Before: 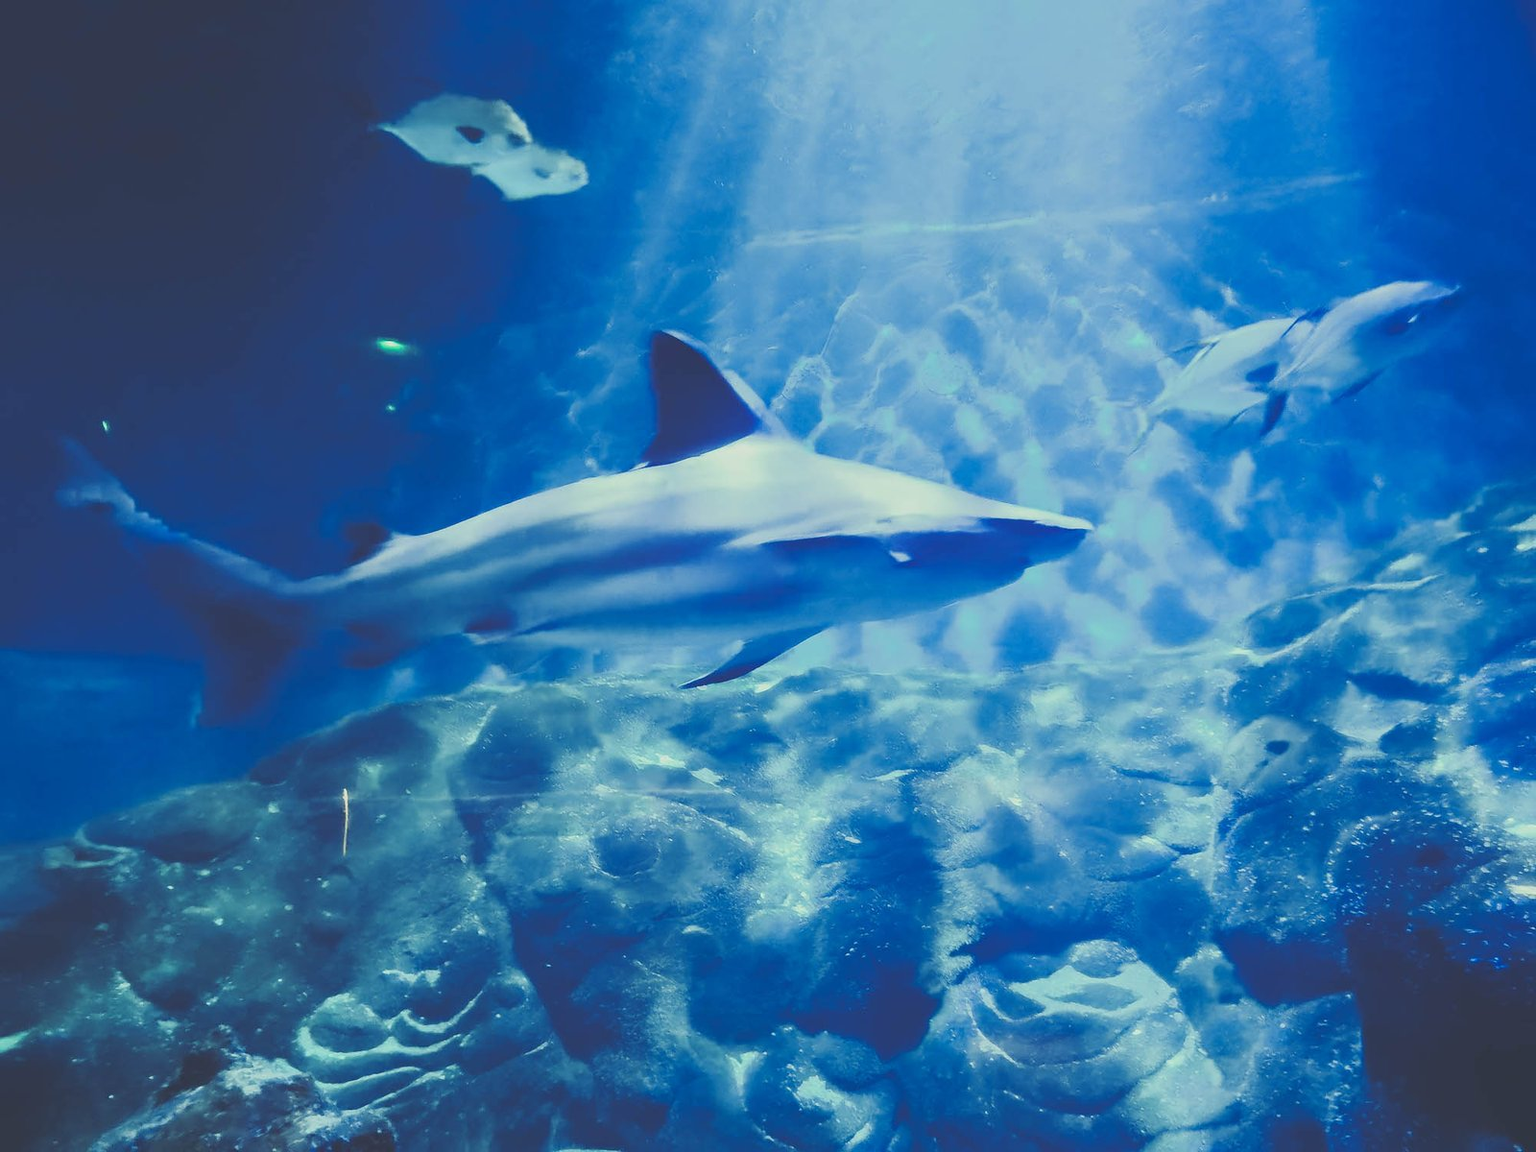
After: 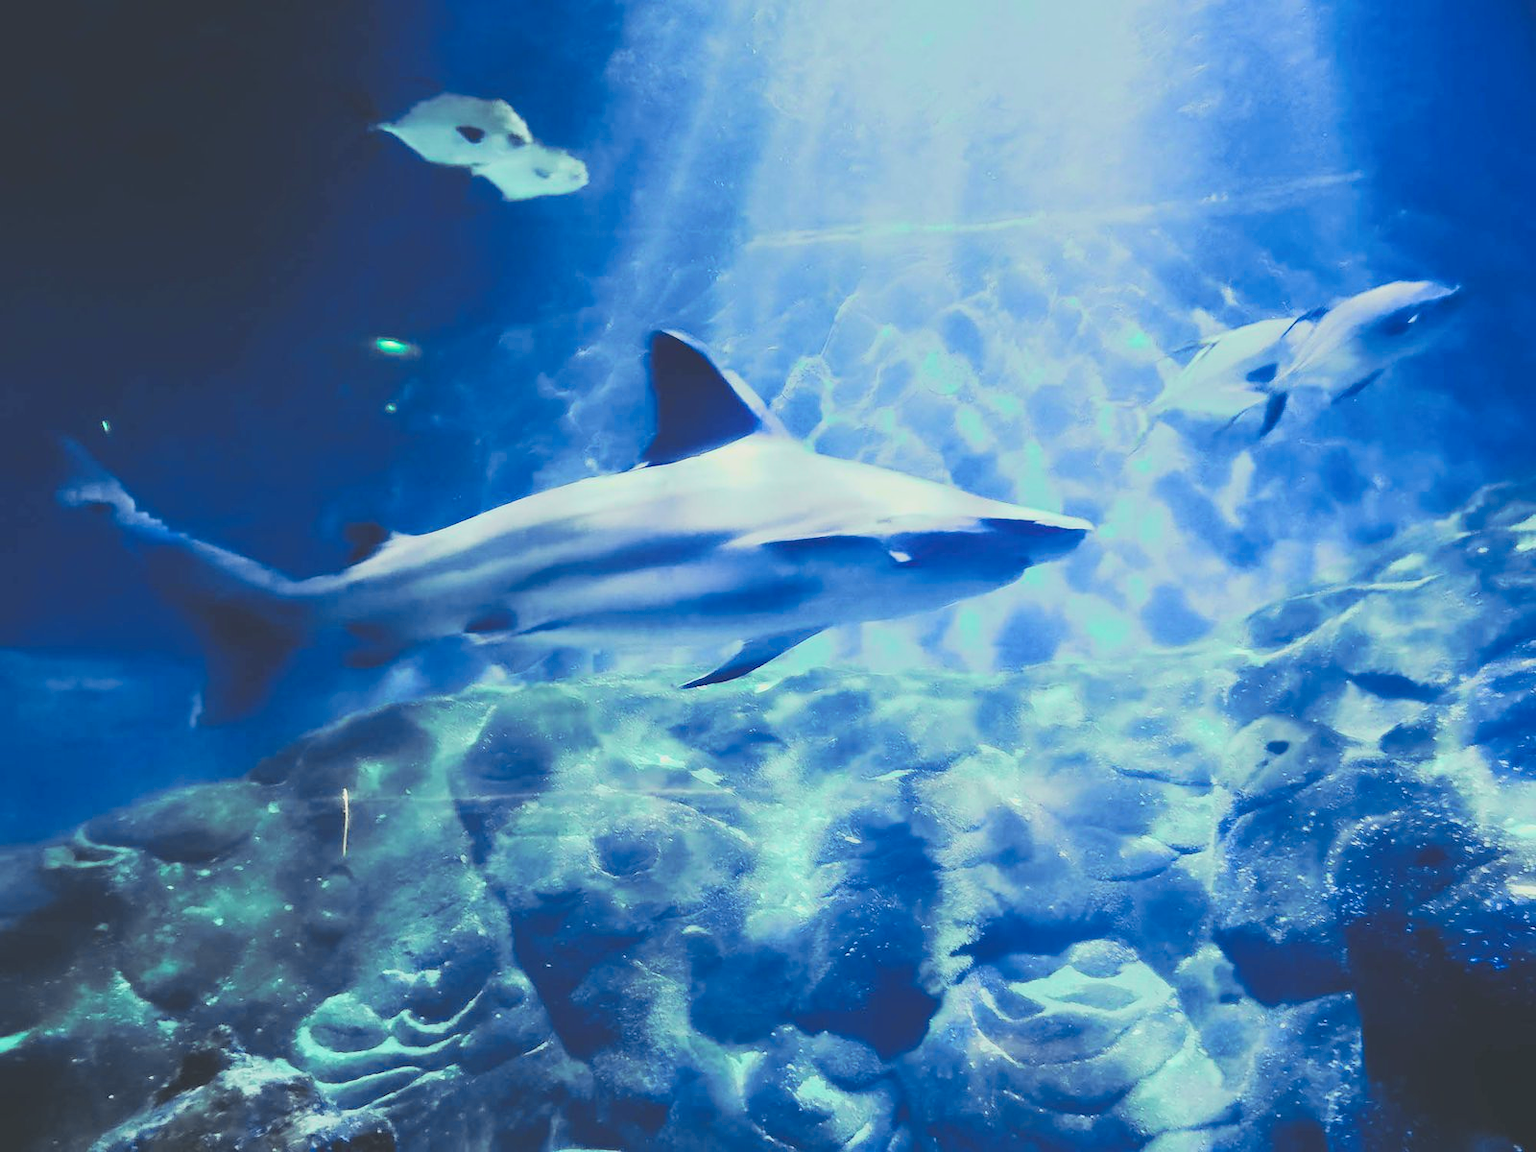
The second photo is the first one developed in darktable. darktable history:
contrast brightness saturation: saturation -0.04
tone curve: curves: ch0 [(0, 0) (0.071, 0.06) (0.253, 0.242) (0.437, 0.498) (0.55, 0.644) (0.657, 0.749) (0.823, 0.876) (1, 0.99)]; ch1 [(0, 0) (0.346, 0.307) (0.408, 0.369) (0.453, 0.457) (0.476, 0.489) (0.502, 0.493) (0.521, 0.515) (0.537, 0.531) (0.612, 0.641) (0.676, 0.728) (1, 1)]; ch2 [(0, 0) (0.346, 0.34) (0.434, 0.46) (0.485, 0.494) (0.5, 0.494) (0.511, 0.504) (0.537, 0.551) (0.579, 0.599) (0.625, 0.686) (1, 1)], color space Lab, independent channels, preserve colors none
